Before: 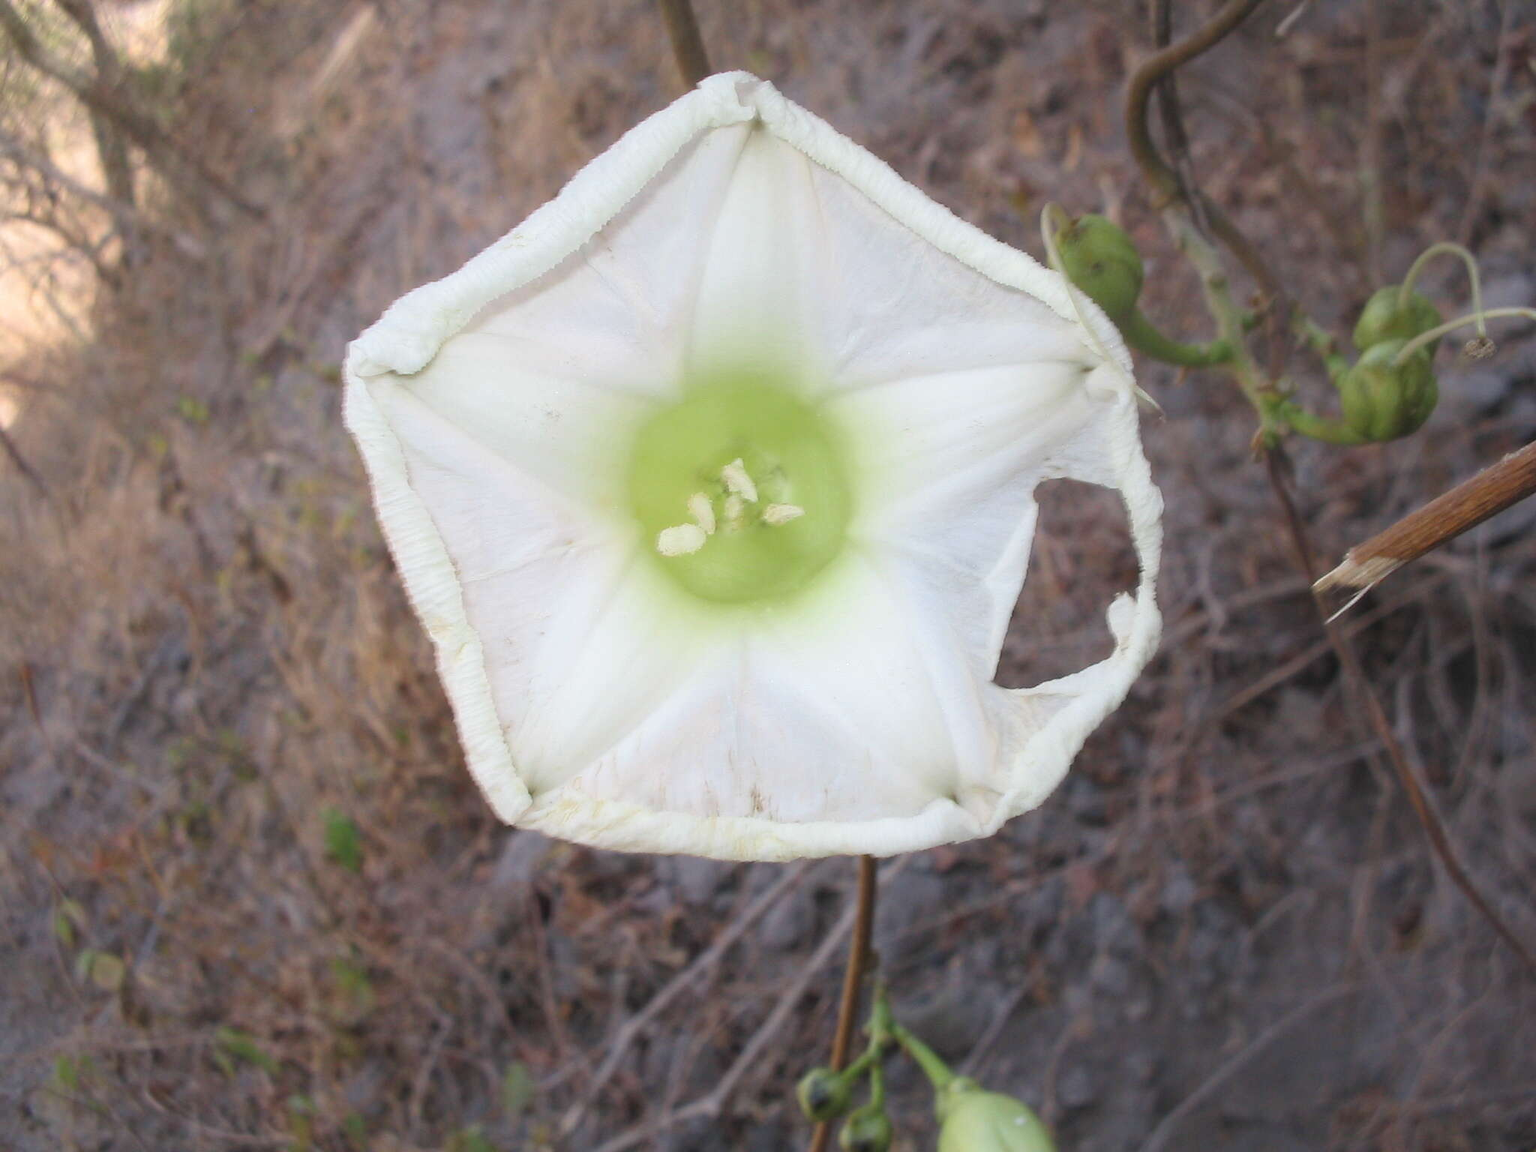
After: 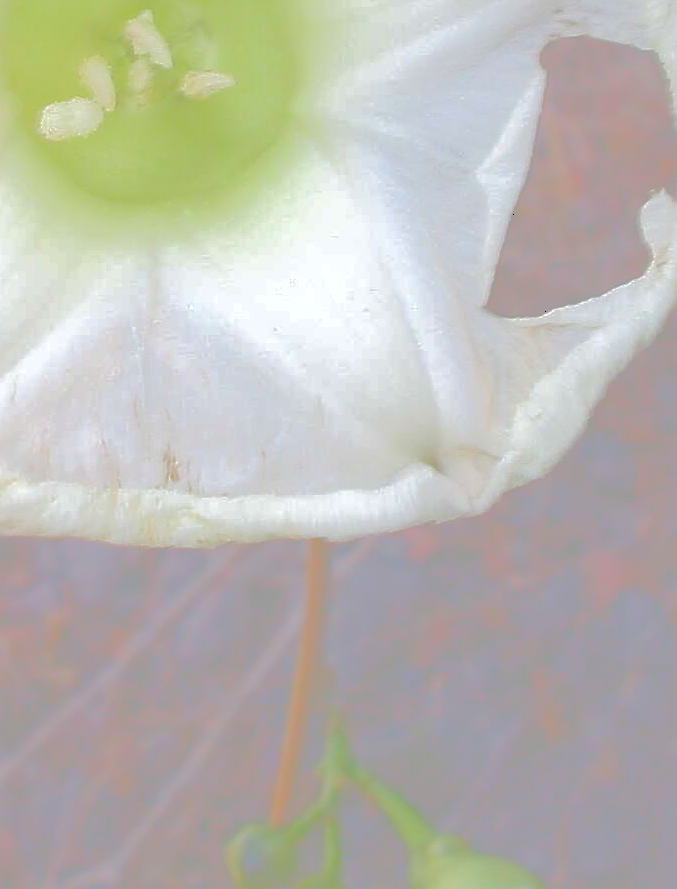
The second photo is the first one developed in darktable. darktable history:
sharpen: amount 0.544
haze removal: compatibility mode true, adaptive false
tone equalizer: -8 EV -0.001 EV, -7 EV 0.003 EV, -6 EV -0.004 EV, -5 EV -0.004 EV, -4 EV -0.054 EV, -3 EV -0.211 EV, -2 EV -0.294 EV, -1 EV 0.096 EV, +0 EV 0.285 EV, edges refinement/feathering 500, mask exposure compensation -1.24 EV, preserve details no
tone curve: curves: ch0 [(0, 0) (0.003, 0.626) (0.011, 0.626) (0.025, 0.63) (0.044, 0.631) (0.069, 0.632) (0.1, 0.636) (0.136, 0.637) (0.177, 0.641) (0.224, 0.642) (0.277, 0.646) (0.335, 0.649) (0.399, 0.661) (0.468, 0.679) (0.543, 0.702) (0.623, 0.732) (0.709, 0.769) (0.801, 0.804) (0.898, 0.847) (1, 1)], color space Lab, independent channels, preserve colors none
crop: left 40.937%, top 39.133%, right 26.004%, bottom 2.962%
